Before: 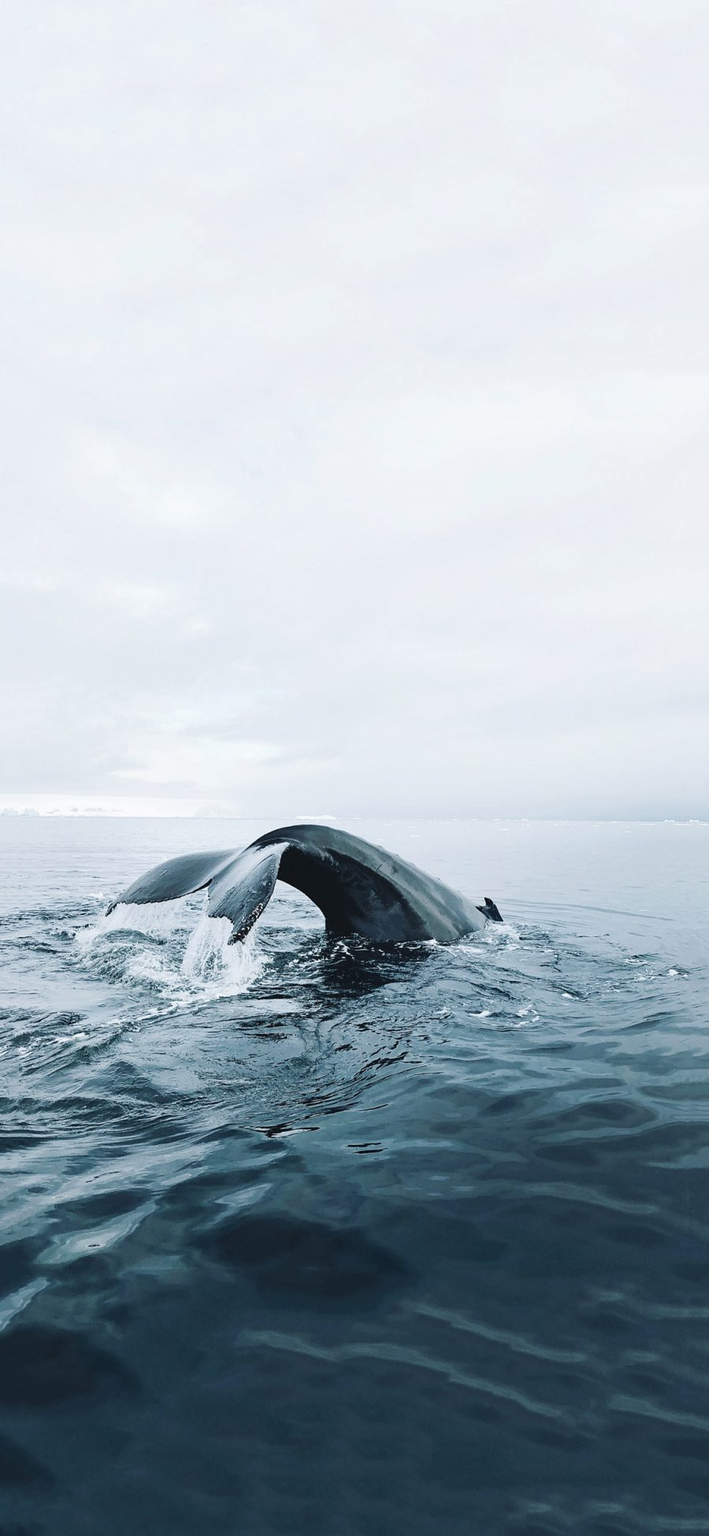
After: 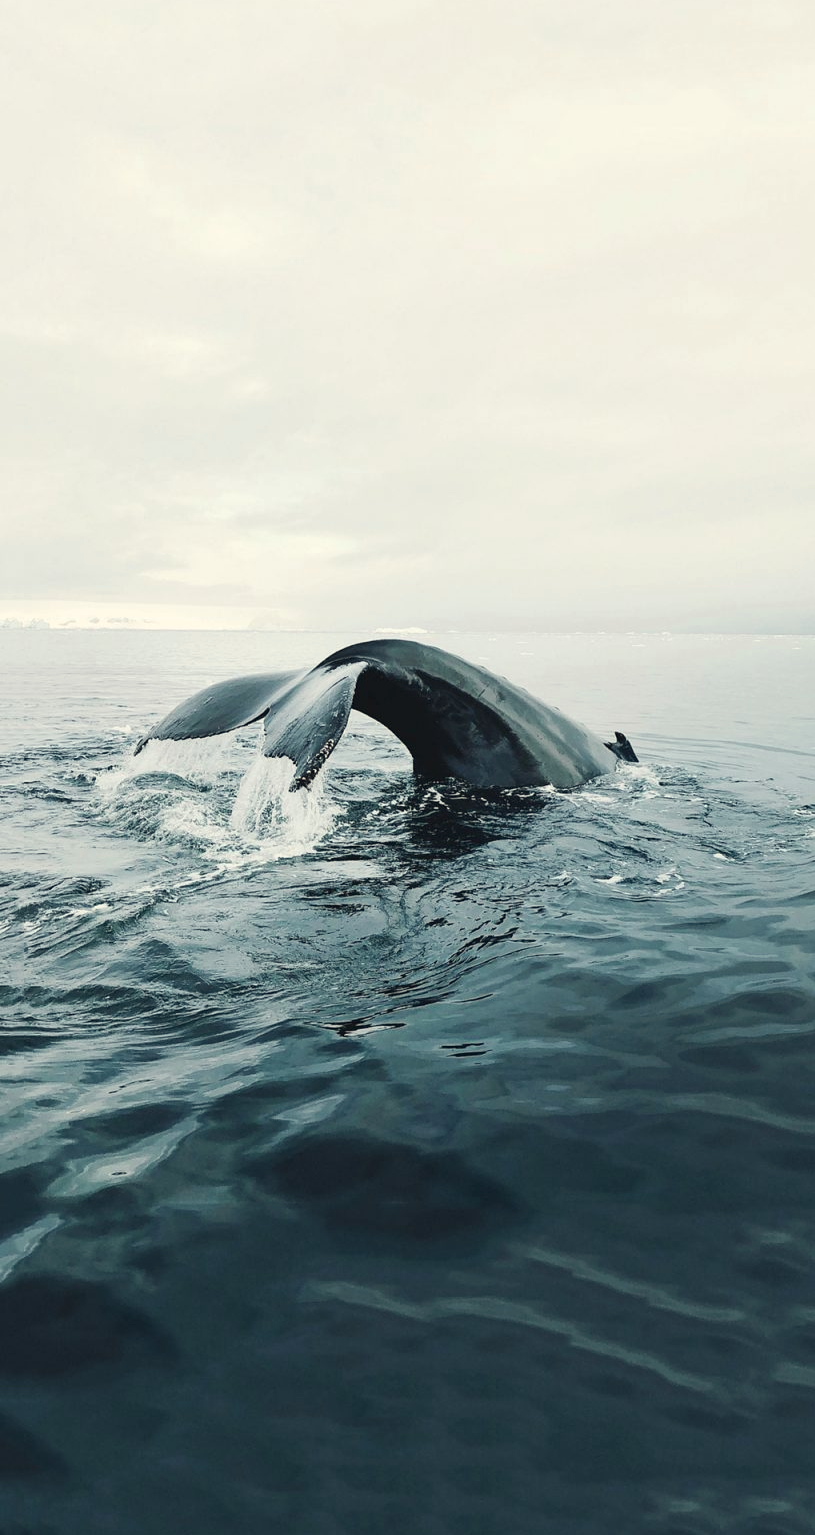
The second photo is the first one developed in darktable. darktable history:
crop: top 20.916%, right 9.437%, bottom 0.316%
white balance: red 1.029, blue 0.92
